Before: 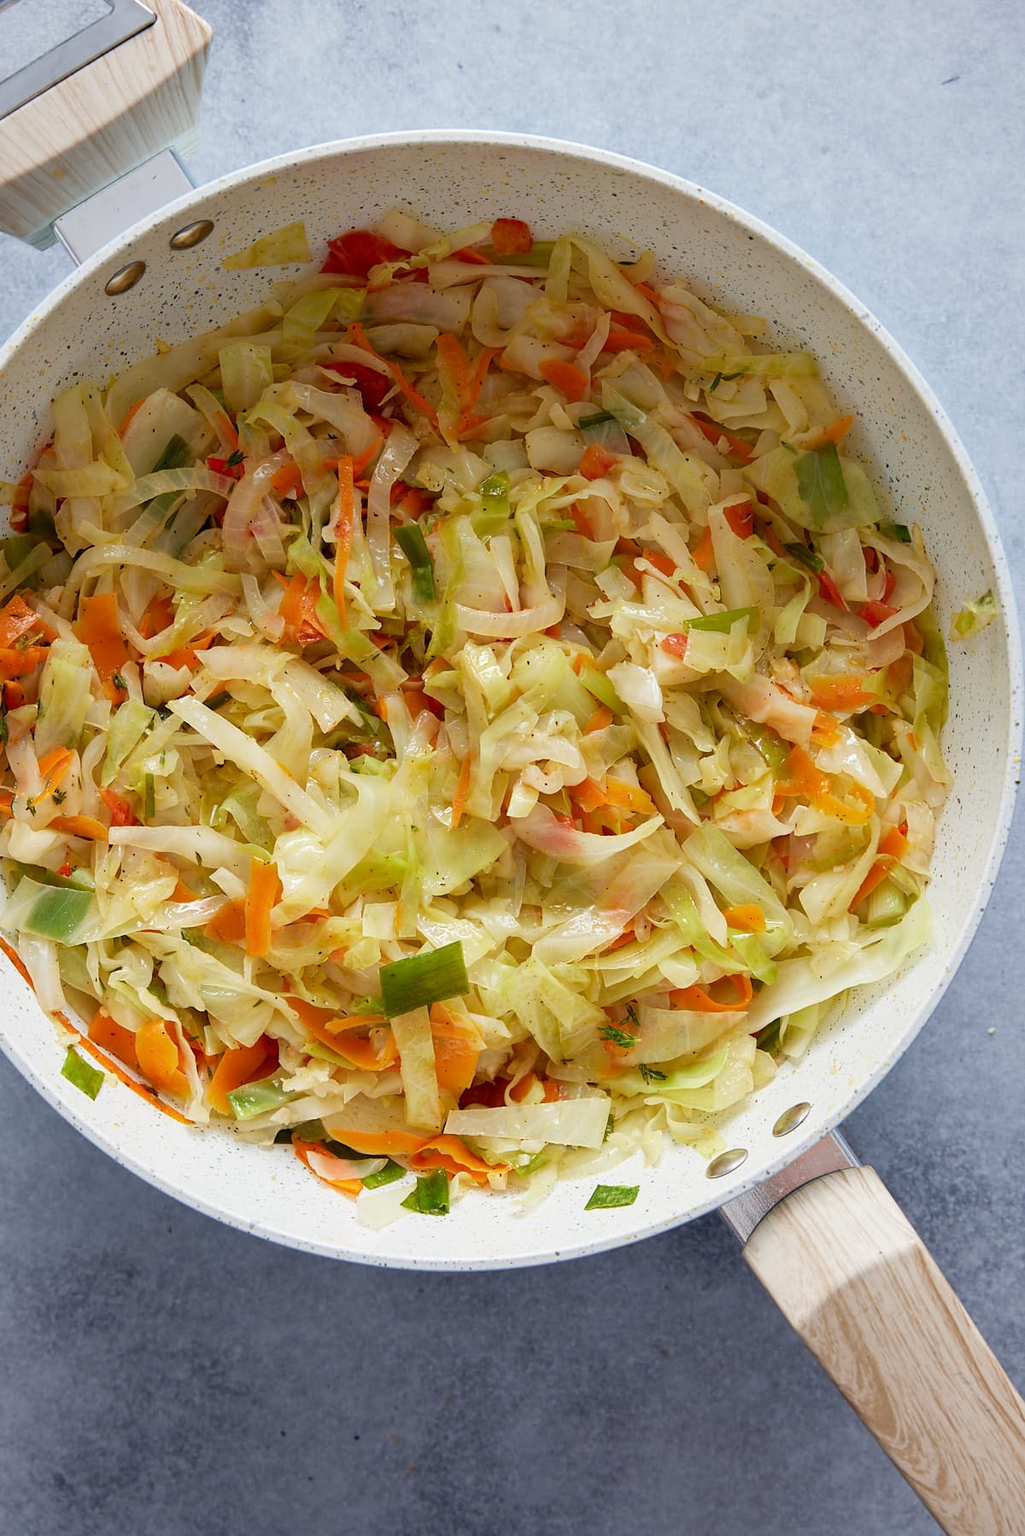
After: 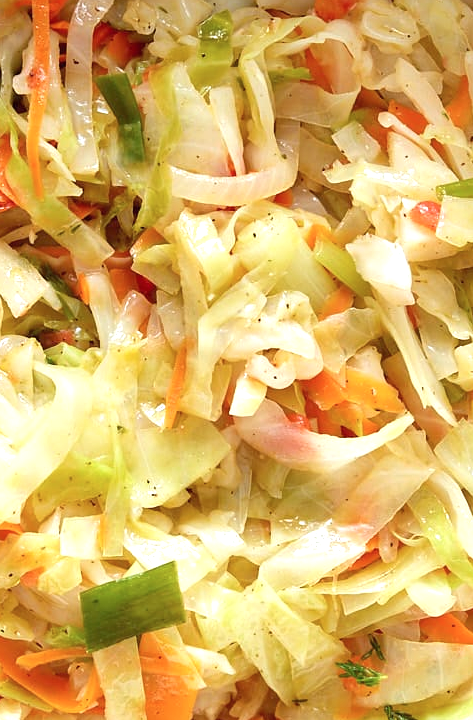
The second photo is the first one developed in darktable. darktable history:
color correction: highlights a* -0.828, highlights b* -9.48
exposure: black level correction 0, exposure 0.702 EV, compensate highlight preservation false
crop: left 30.405%, top 30.113%, right 30.129%, bottom 29.847%
